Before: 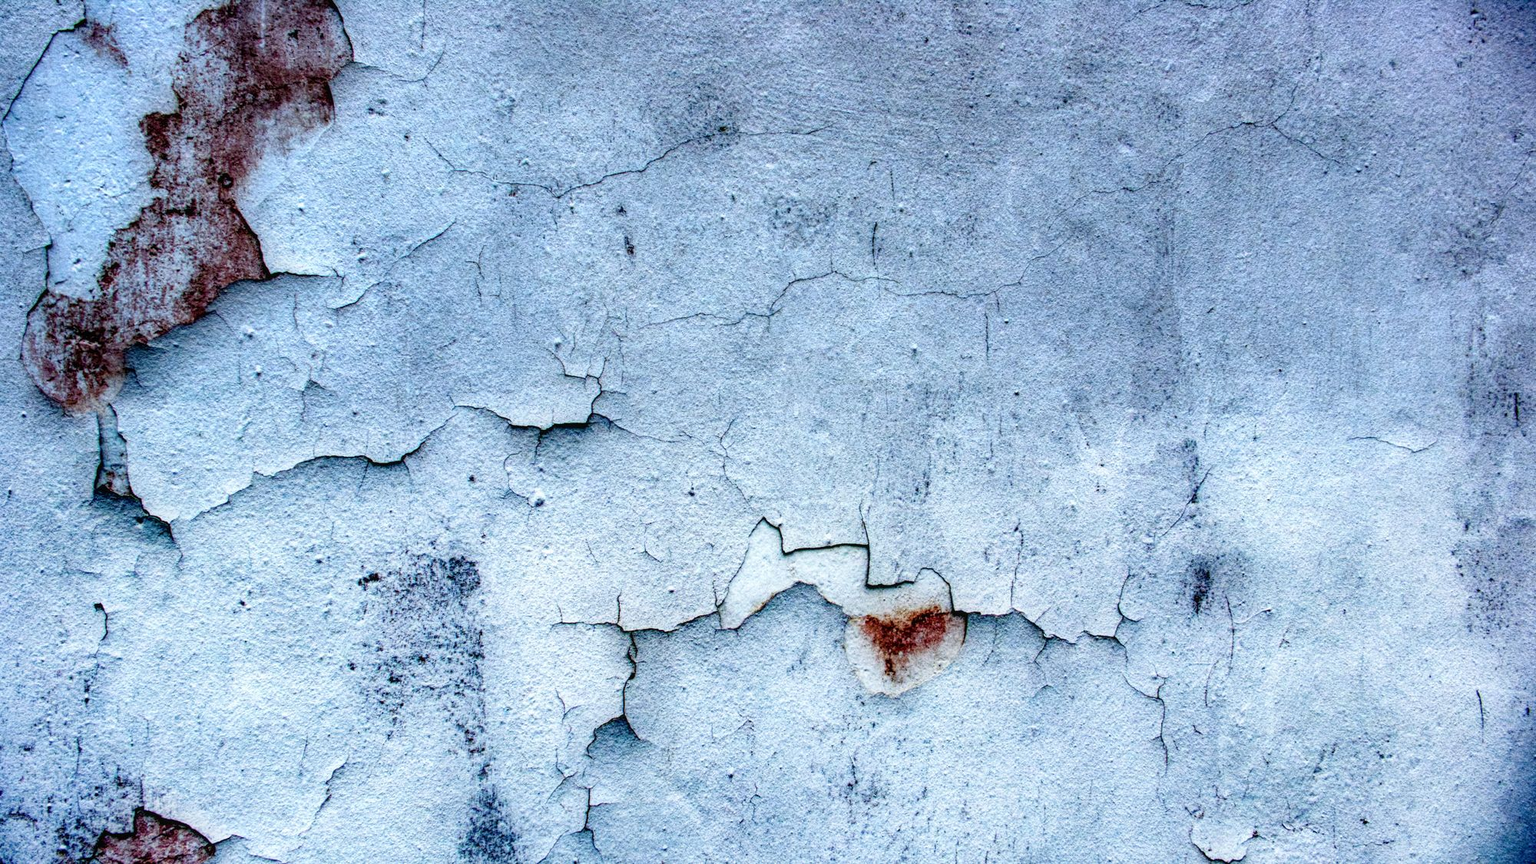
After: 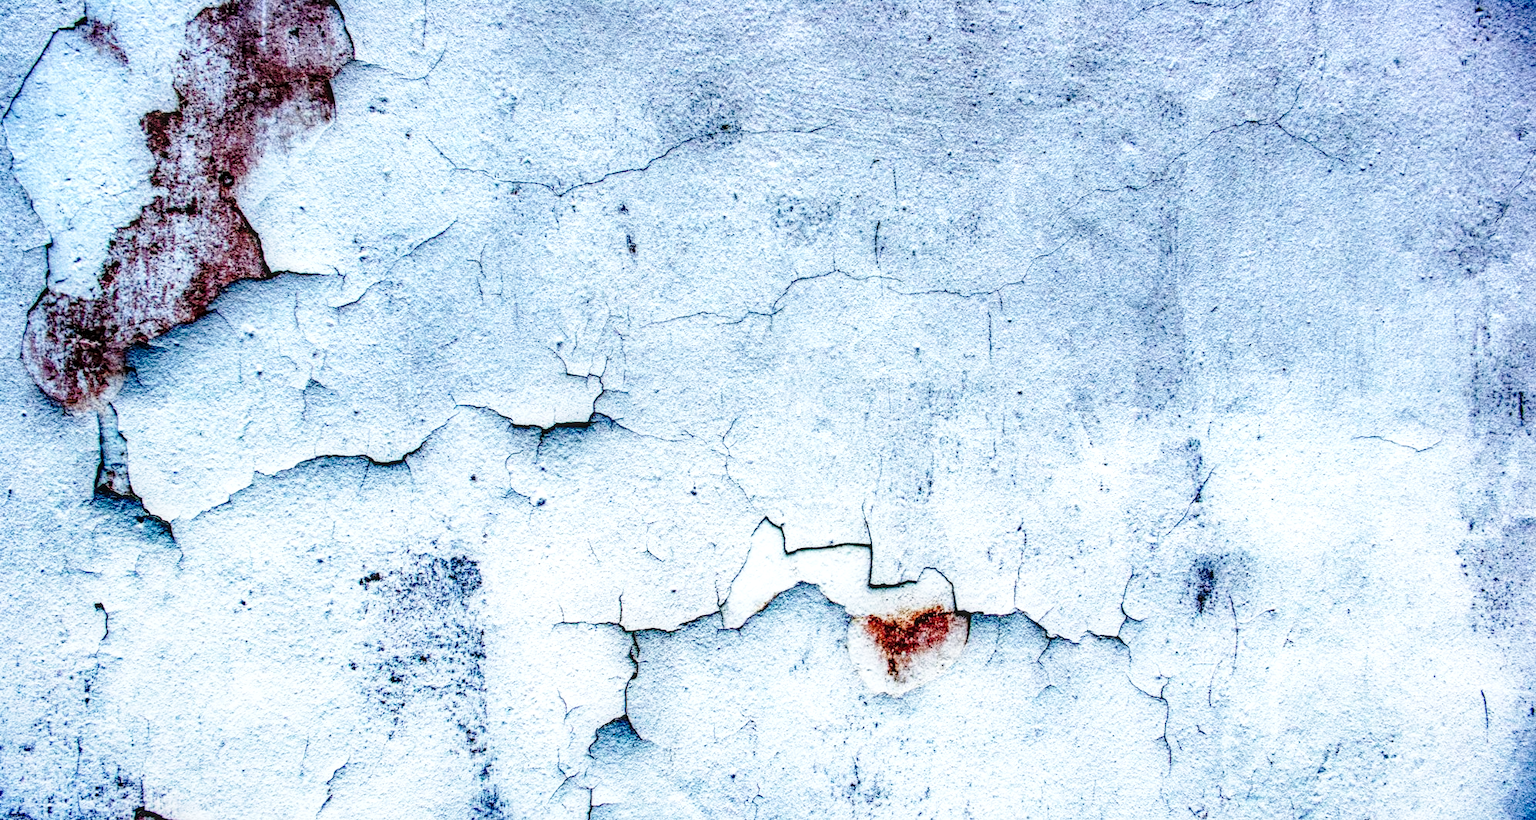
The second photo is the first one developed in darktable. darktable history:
crop: top 0.272%, right 0.254%, bottom 4.999%
tone equalizer: edges refinement/feathering 500, mask exposure compensation -1.57 EV, preserve details no
shadows and highlights: shadows 13.65, white point adjustment 1.32, highlights -0.407, soften with gaussian
base curve: curves: ch0 [(0, 0) (0.028, 0.03) (0.121, 0.232) (0.46, 0.748) (0.859, 0.968) (1, 1)], preserve colors none
local contrast: on, module defaults
